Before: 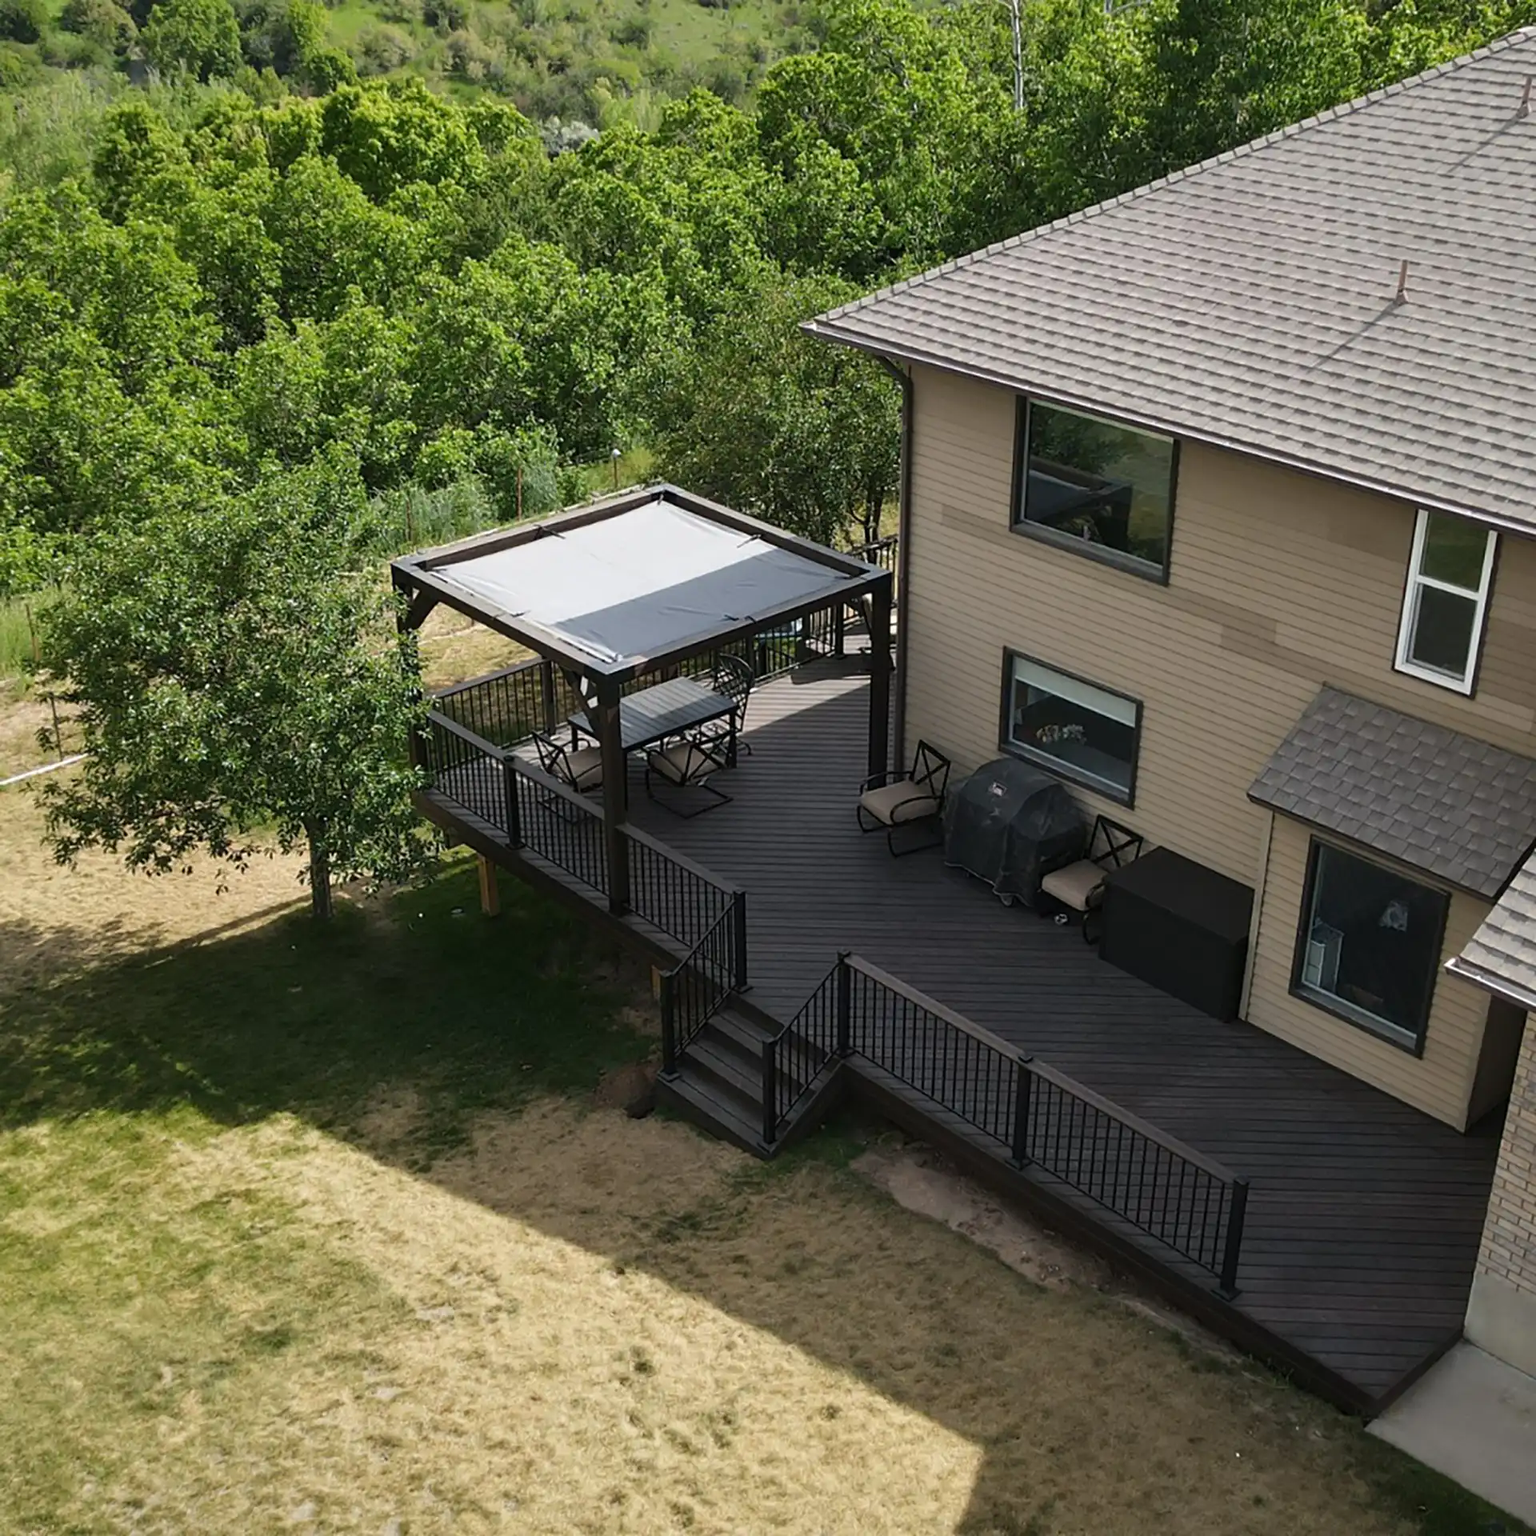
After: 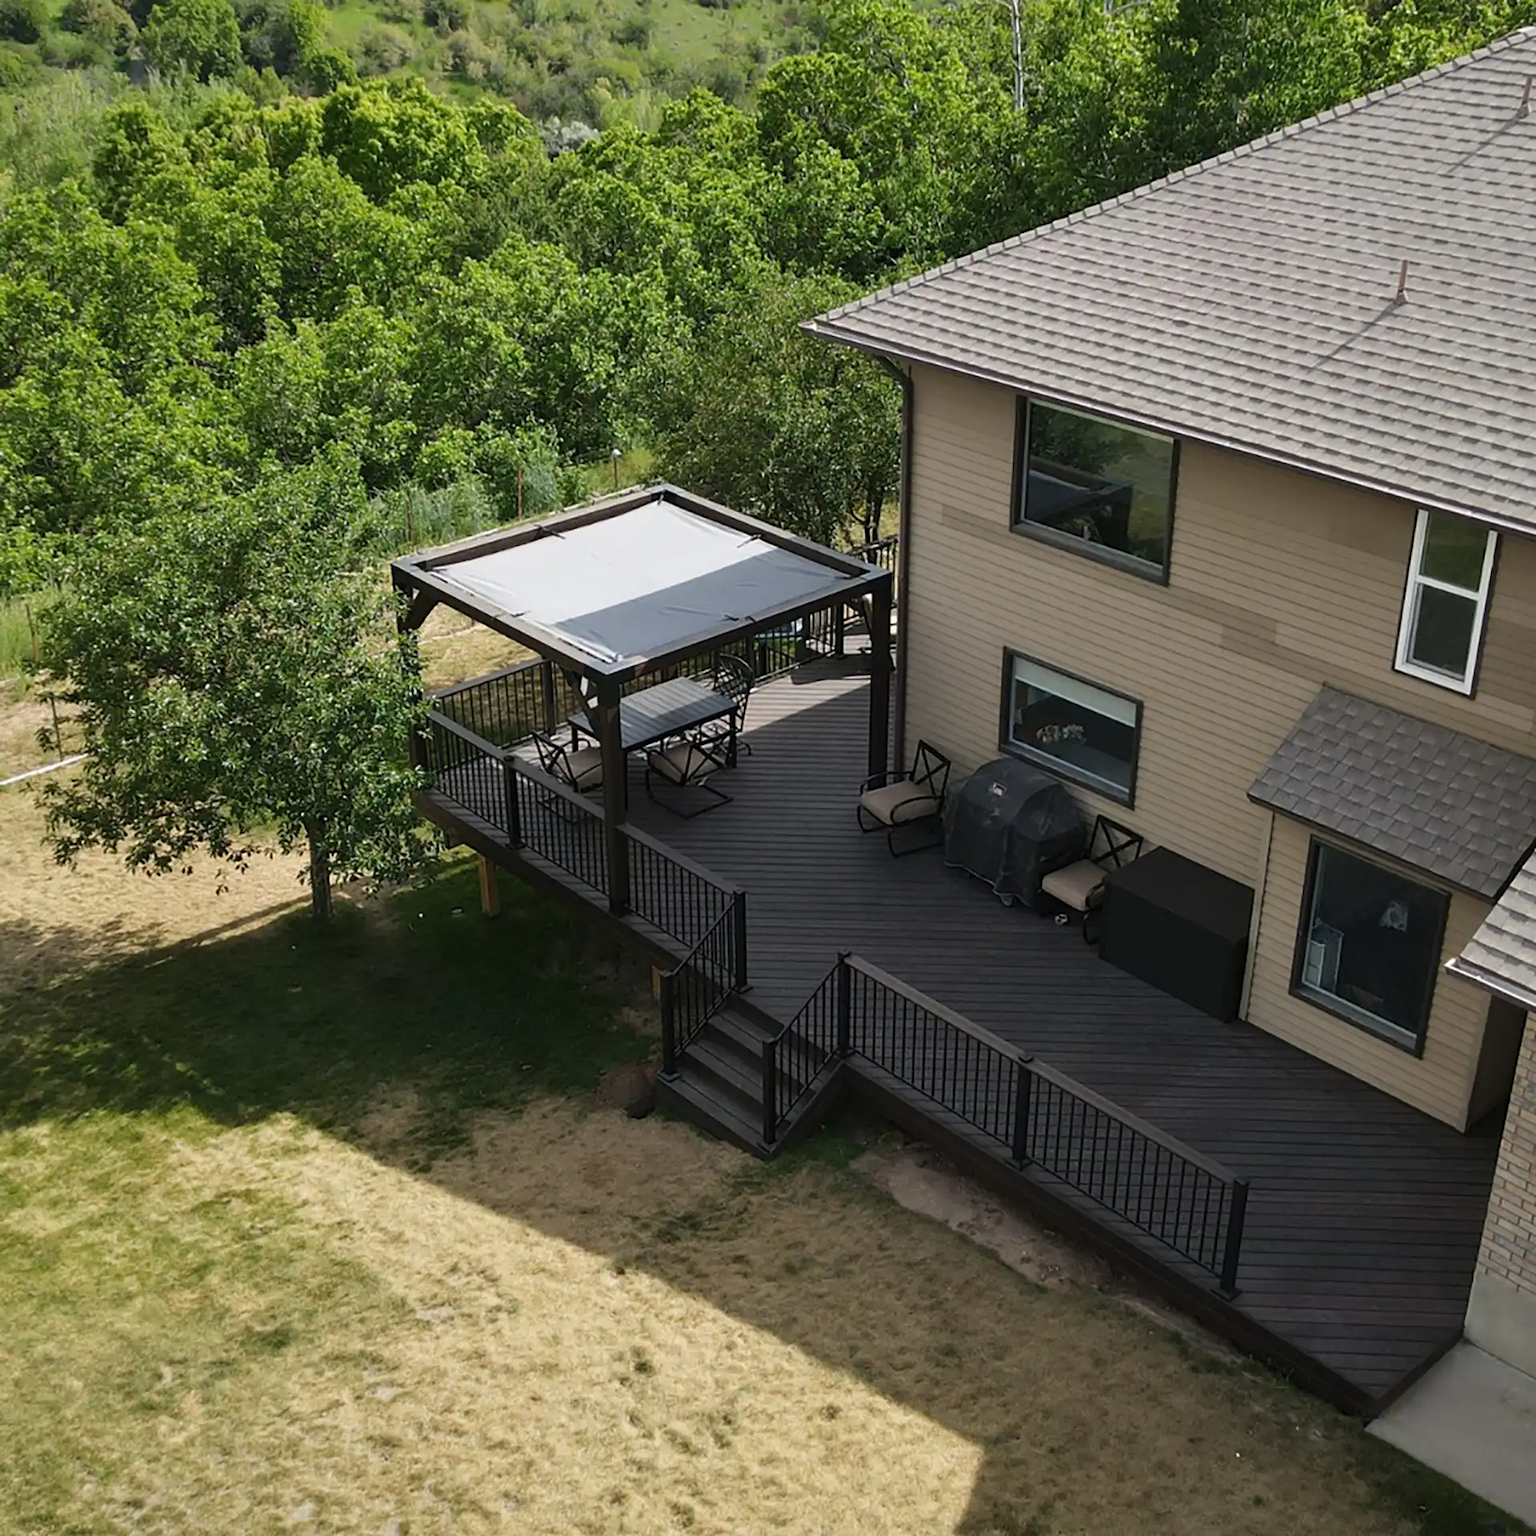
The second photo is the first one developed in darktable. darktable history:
exposure: exposure -0.028 EV, compensate highlight preservation false
